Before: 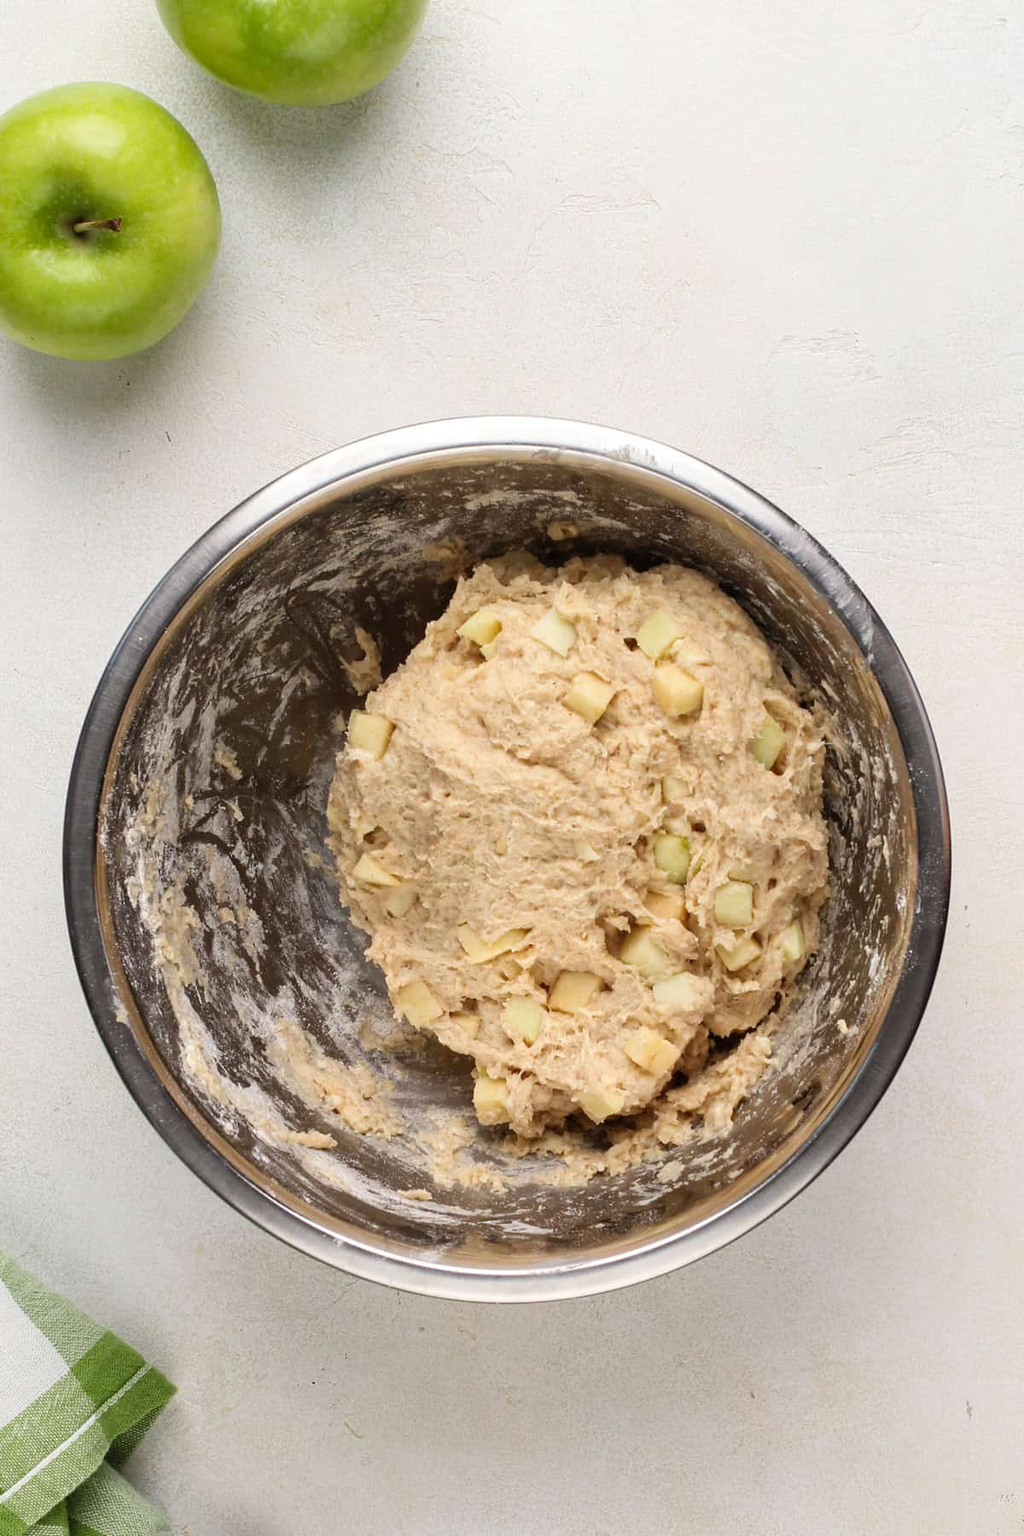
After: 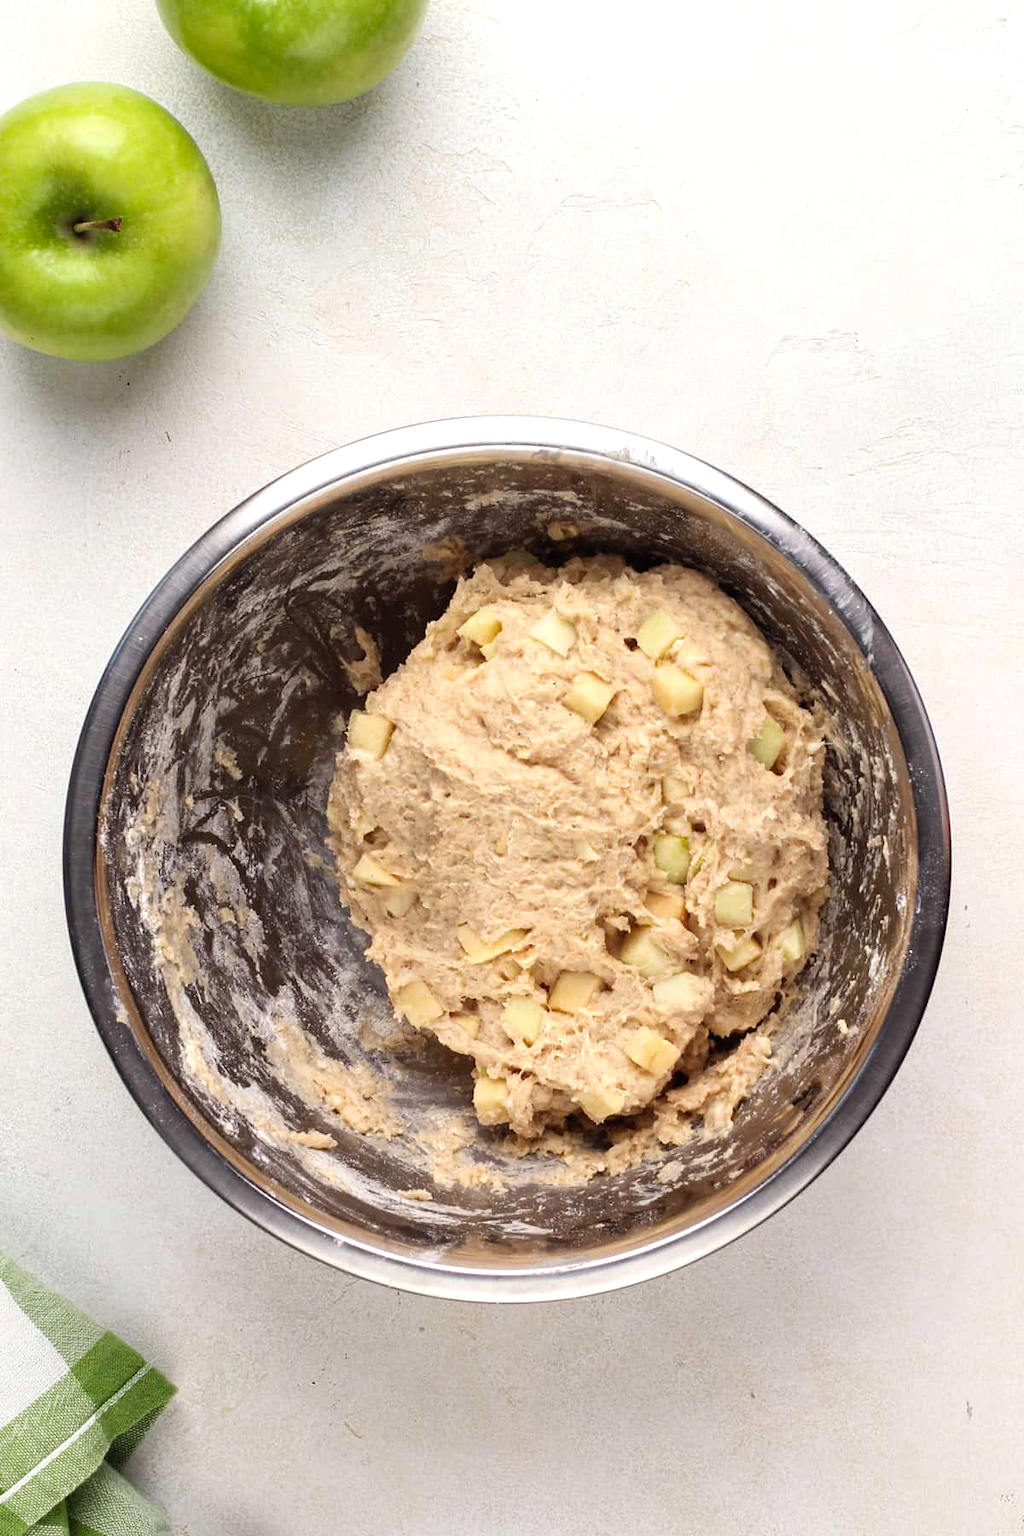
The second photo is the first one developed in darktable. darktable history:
color balance: gamma [0.9, 0.988, 0.975, 1.025], gain [1.05, 1, 1, 1]
exposure: exposure 0.2 EV, compensate highlight preservation false
